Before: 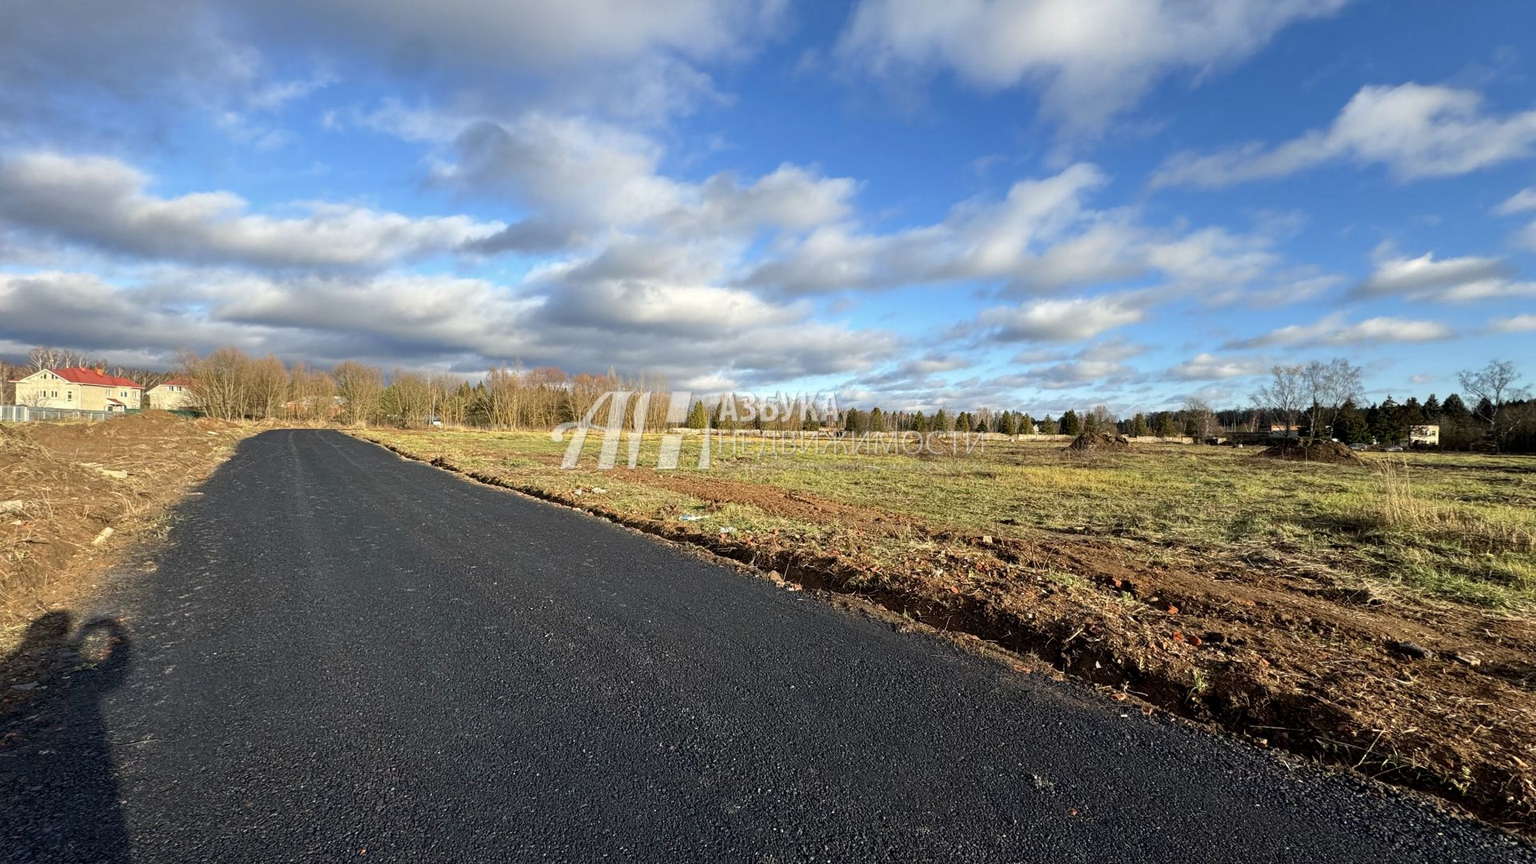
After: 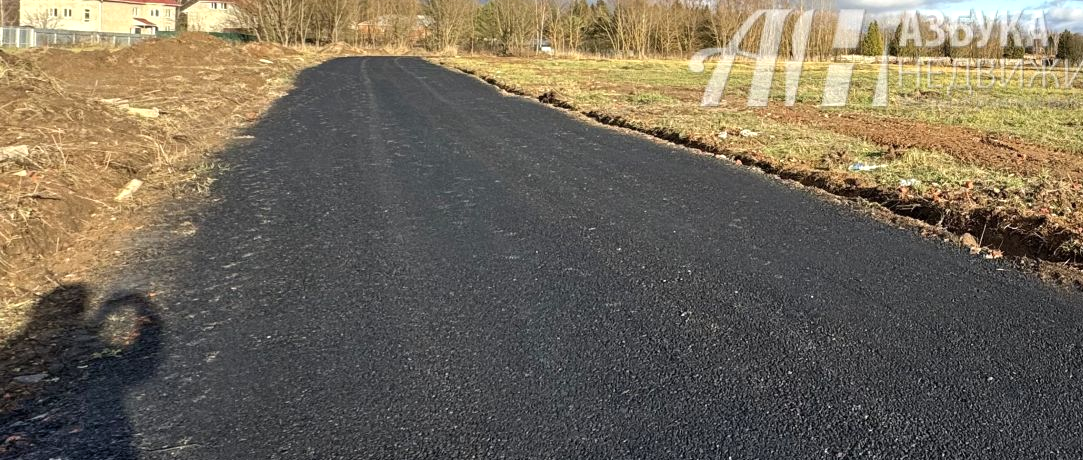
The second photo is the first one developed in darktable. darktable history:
crop: top 44.483%, right 43.593%, bottom 12.892%
shadows and highlights: radius 44.78, white point adjustment 6.64, compress 79.65%, highlights color adjustment 78.42%, soften with gaussian
